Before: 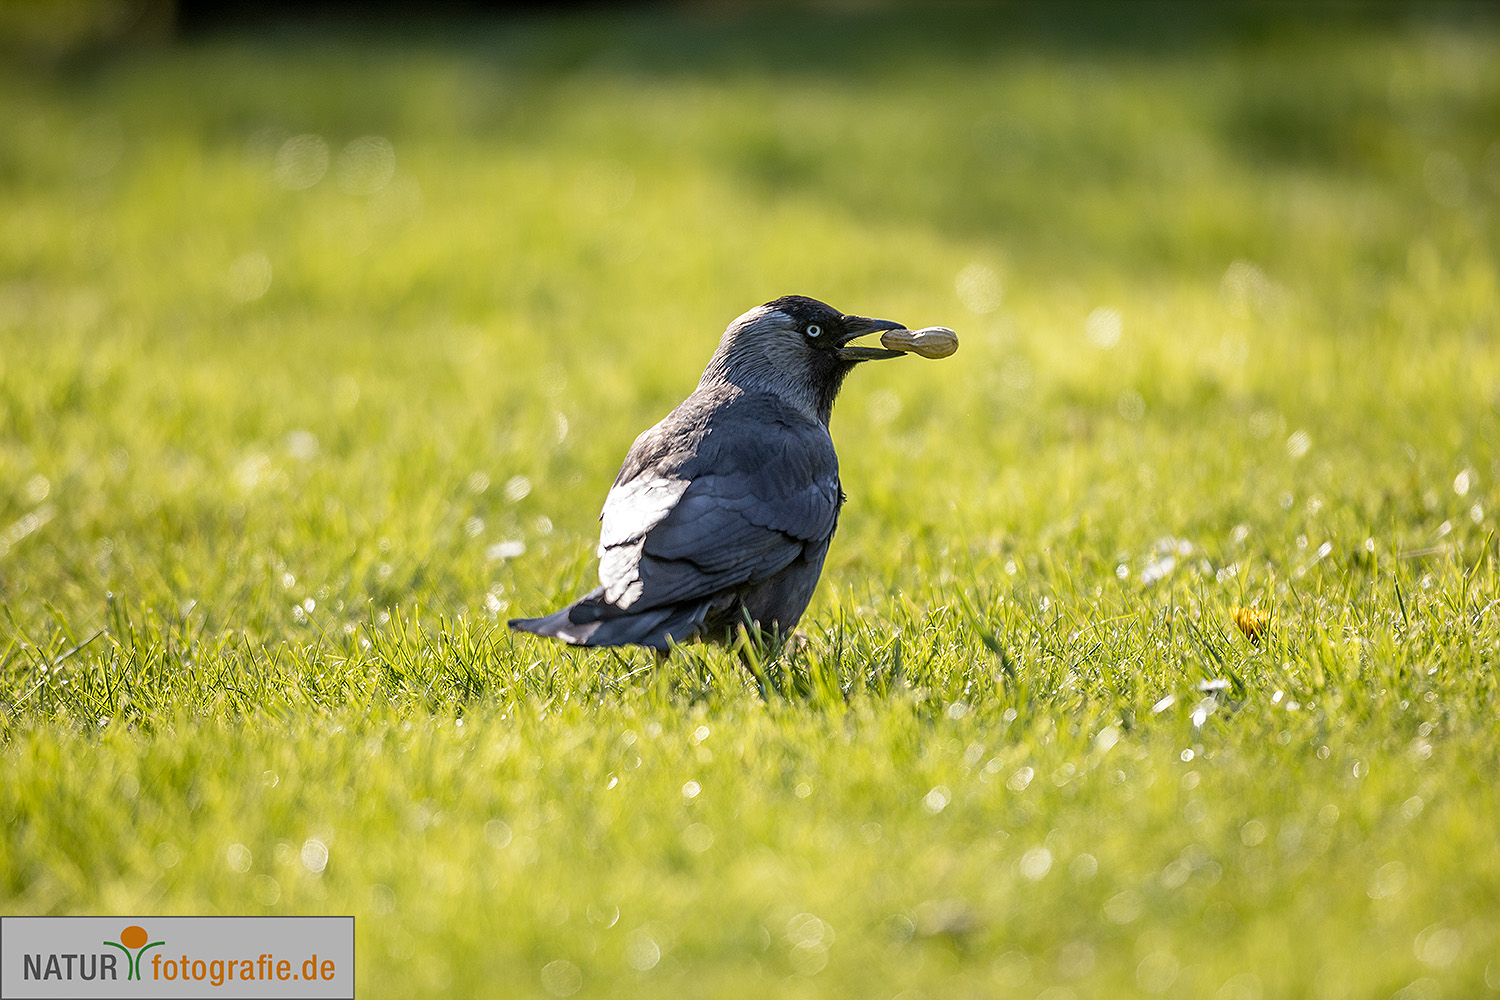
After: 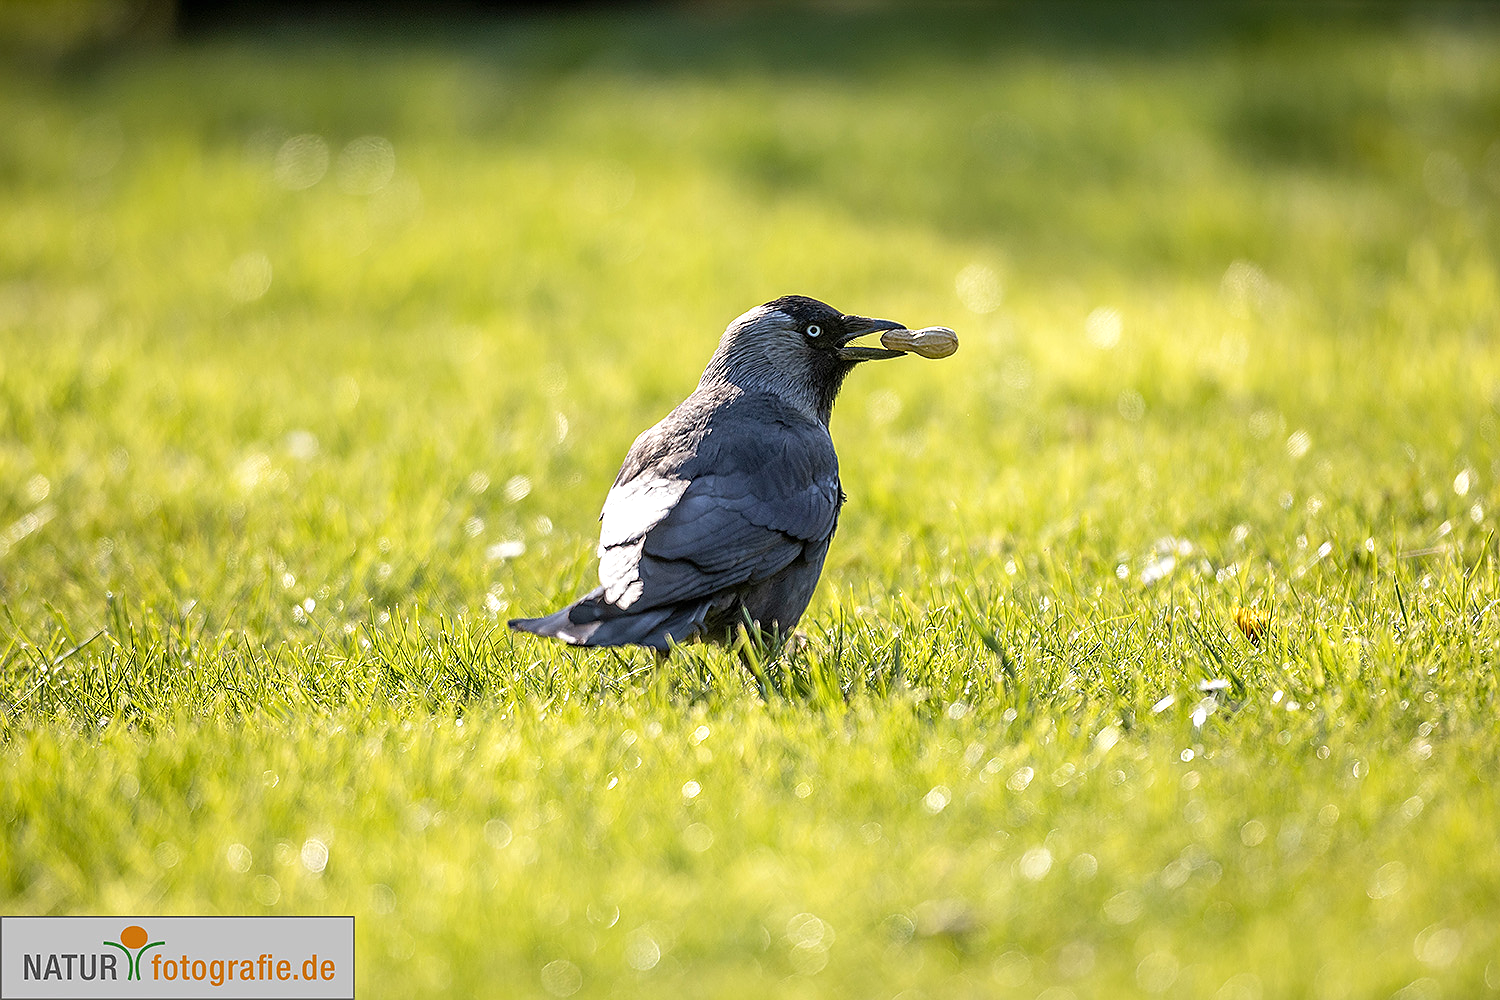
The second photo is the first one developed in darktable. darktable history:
sharpen: radius 0.969, amount 0.604
white balance: red 1, blue 1
exposure: black level correction 0, exposure 0.95 EV, compensate exposure bias true, compensate highlight preservation false
